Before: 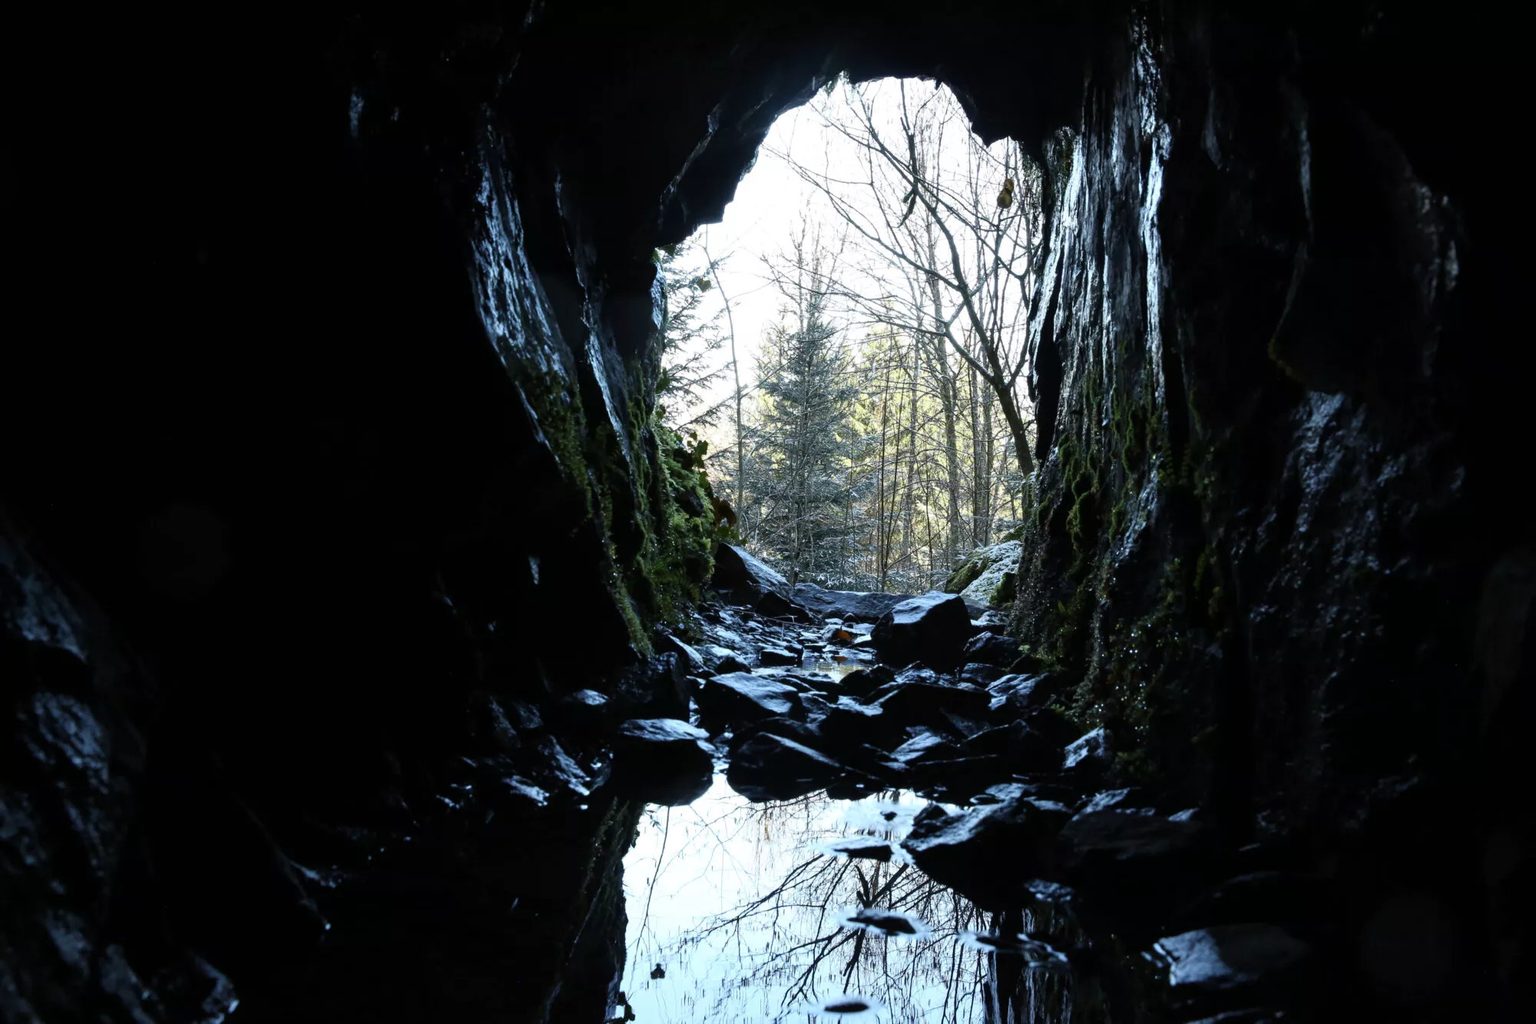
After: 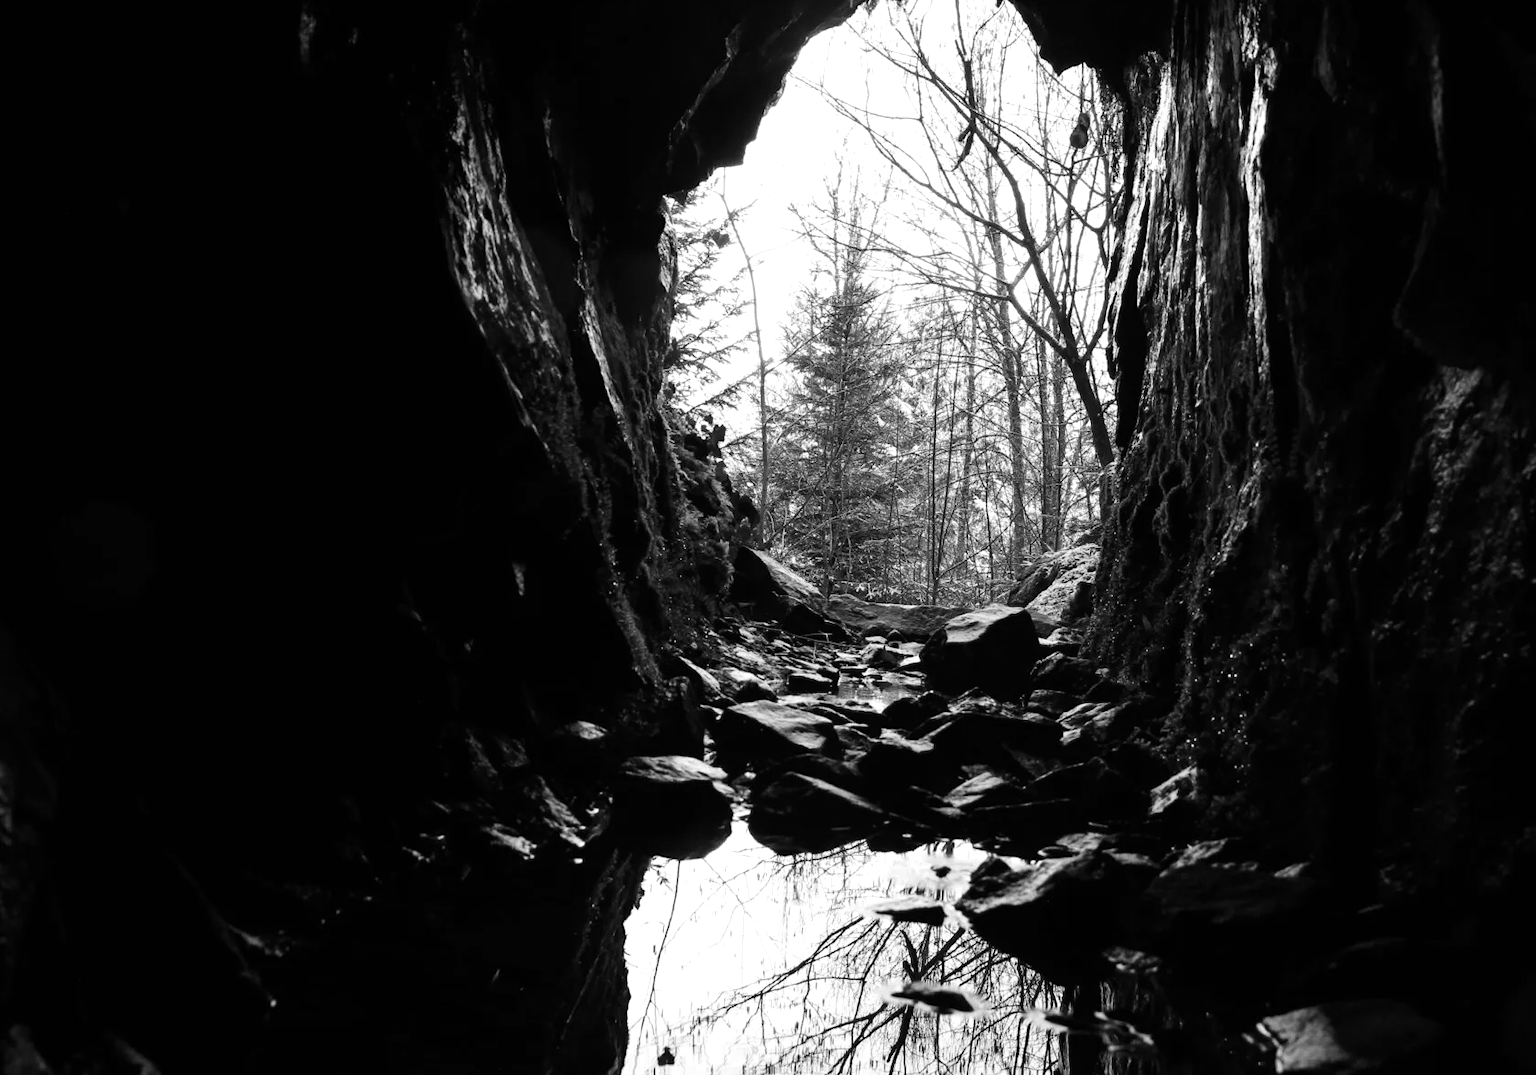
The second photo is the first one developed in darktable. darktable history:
monochrome: a -74.22, b 78.2
tone equalizer: -8 EV -0.417 EV, -7 EV -0.389 EV, -6 EV -0.333 EV, -5 EV -0.222 EV, -3 EV 0.222 EV, -2 EV 0.333 EV, -1 EV 0.389 EV, +0 EV 0.417 EV, edges refinement/feathering 500, mask exposure compensation -1.57 EV, preserve details no
crop: left 6.446%, top 8.188%, right 9.538%, bottom 3.548%
